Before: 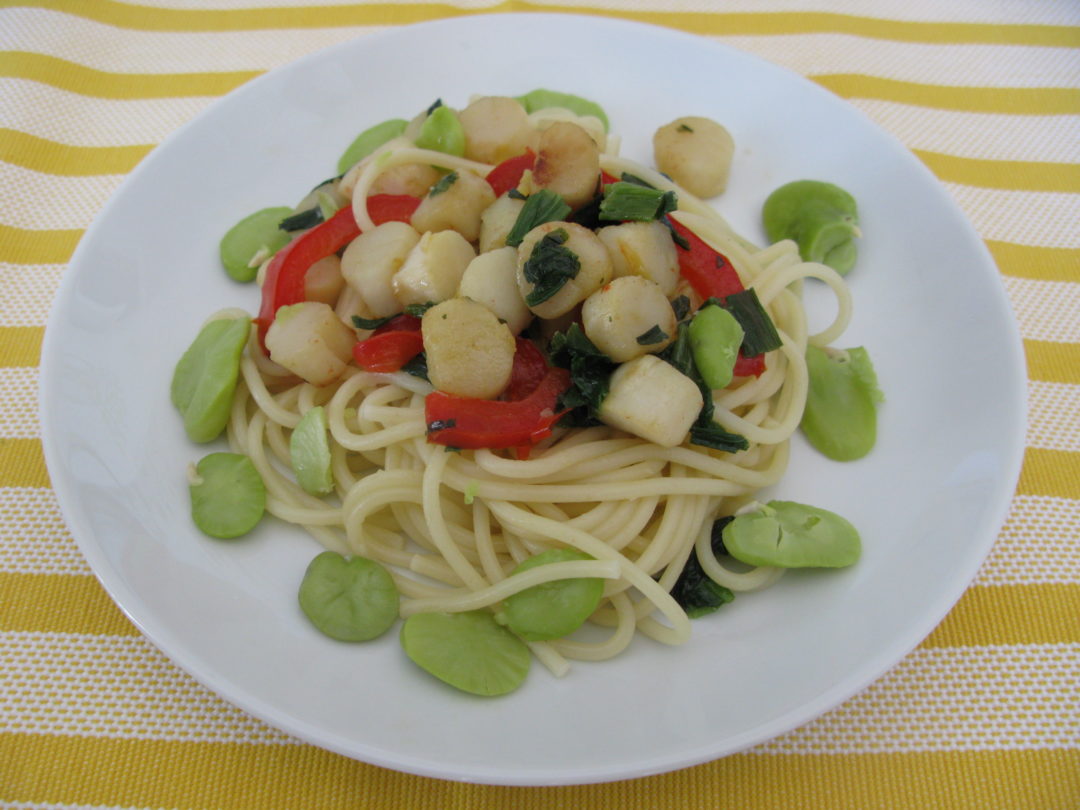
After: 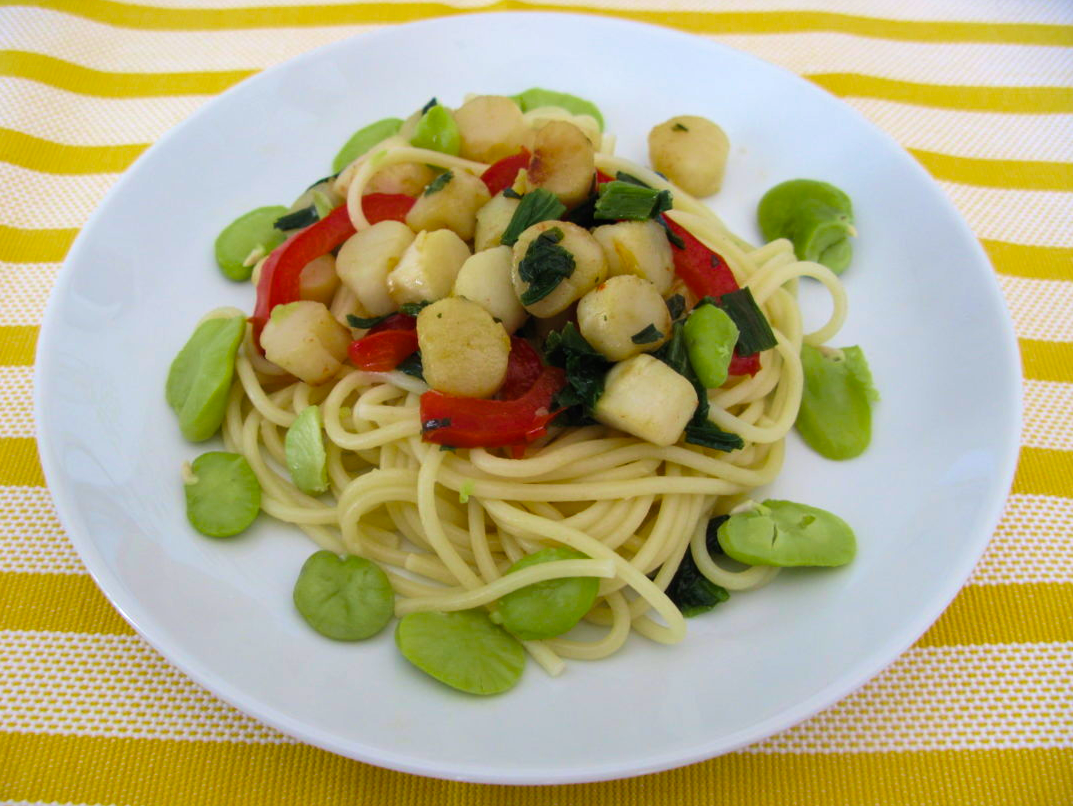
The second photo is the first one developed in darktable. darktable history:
tone equalizer: -8 EV -0.417 EV, -7 EV -0.389 EV, -6 EV -0.333 EV, -5 EV -0.222 EV, -3 EV 0.222 EV, -2 EV 0.333 EV, -1 EV 0.389 EV, +0 EV 0.417 EV, edges refinement/feathering 500, mask exposure compensation -1.57 EV, preserve details no
velvia: on, module defaults
color balance rgb: perceptual saturation grading › global saturation 20%, global vibrance 20%
crop and rotate: left 0.614%, top 0.179%, bottom 0.309%
